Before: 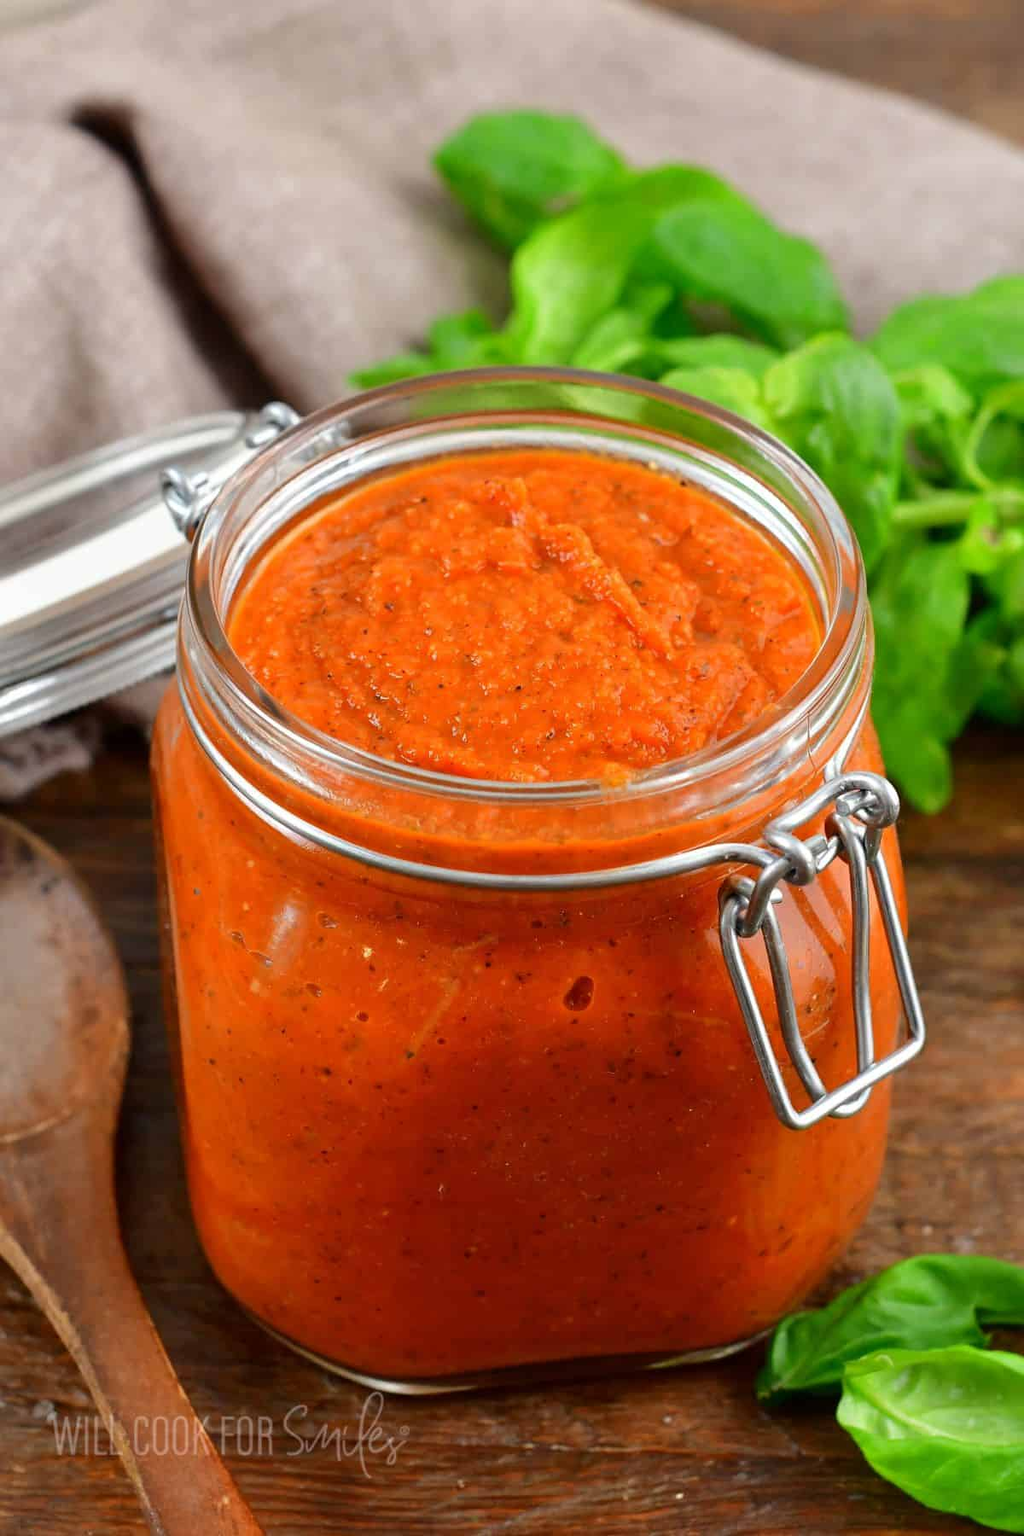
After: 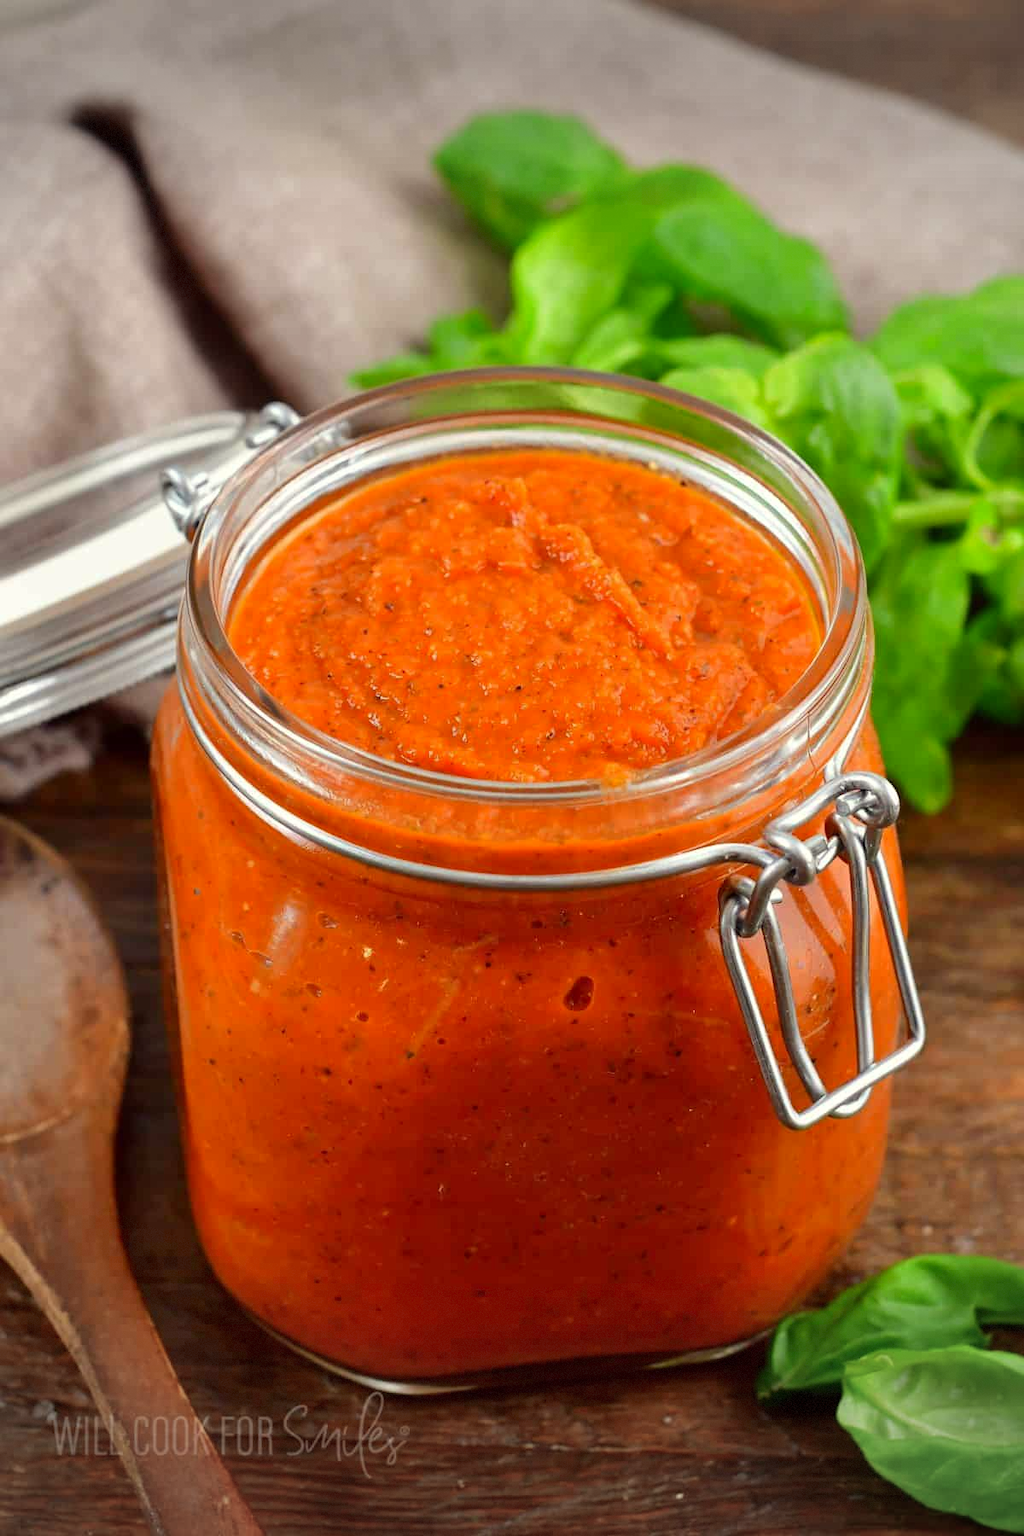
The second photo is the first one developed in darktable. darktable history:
vignetting: fall-off start 100%, brightness -0.406, saturation -0.3, width/height ratio 1.324, dithering 8-bit output, unbound false
color correction: highlights a* -0.95, highlights b* 4.5, shadows a* 3.55
